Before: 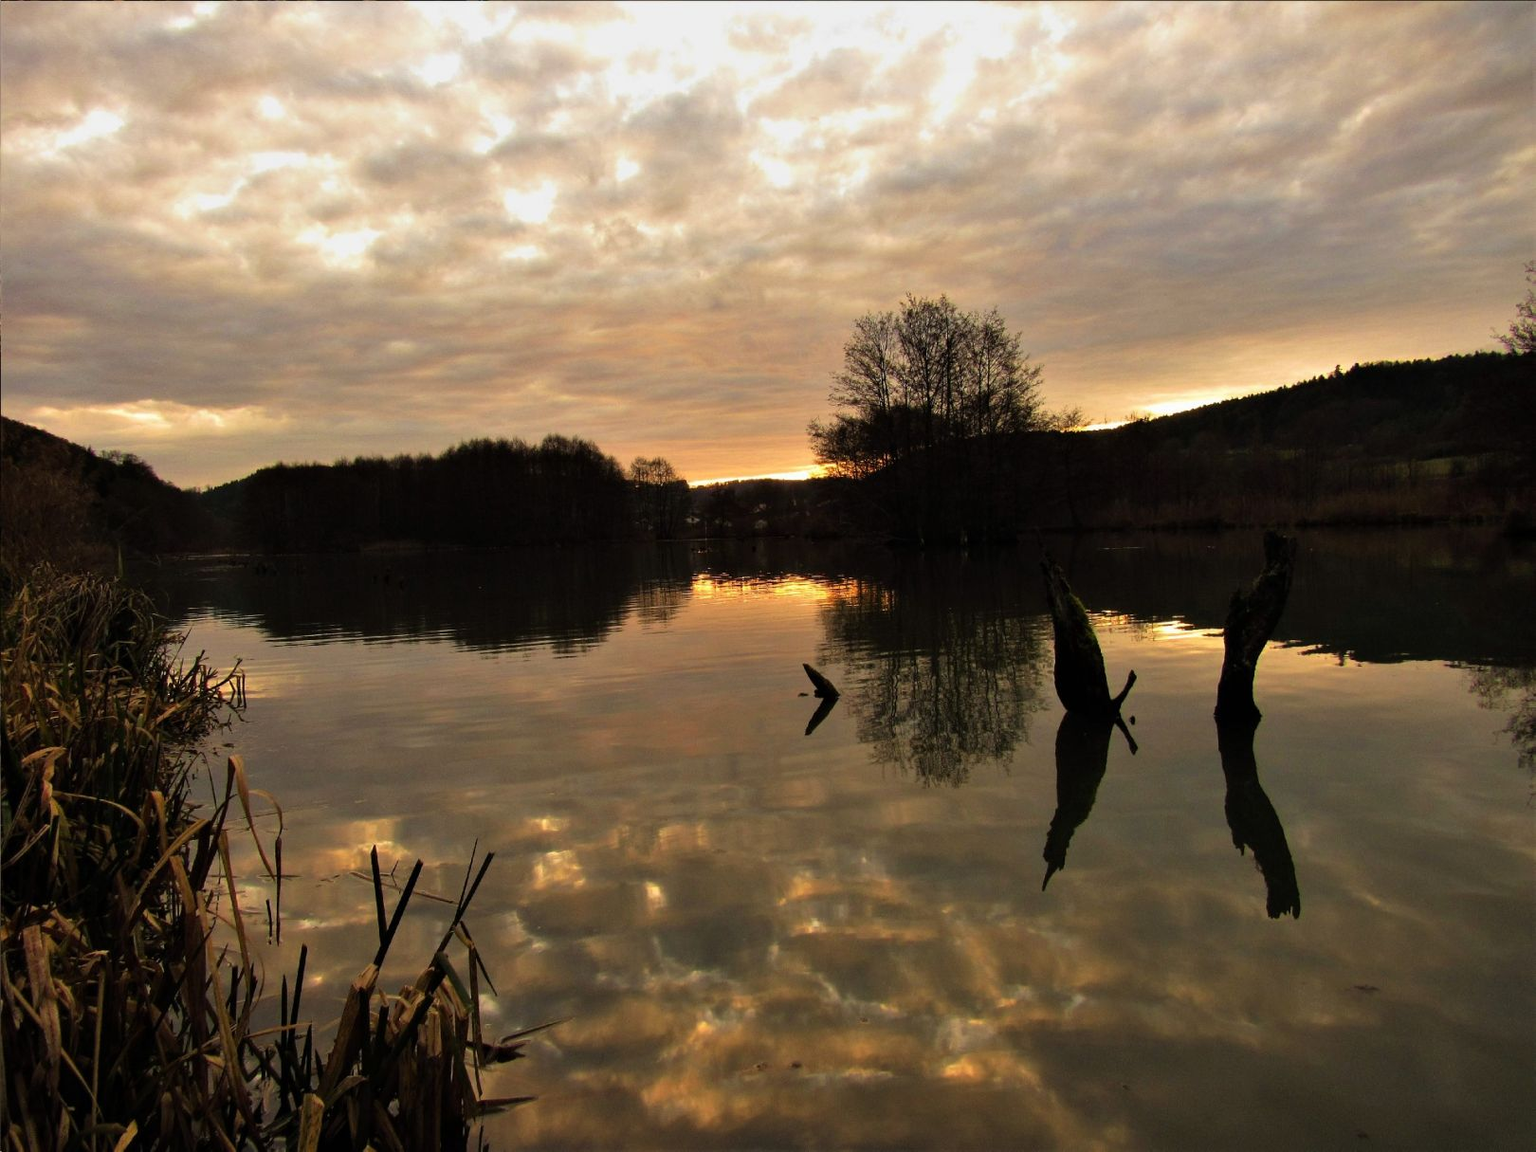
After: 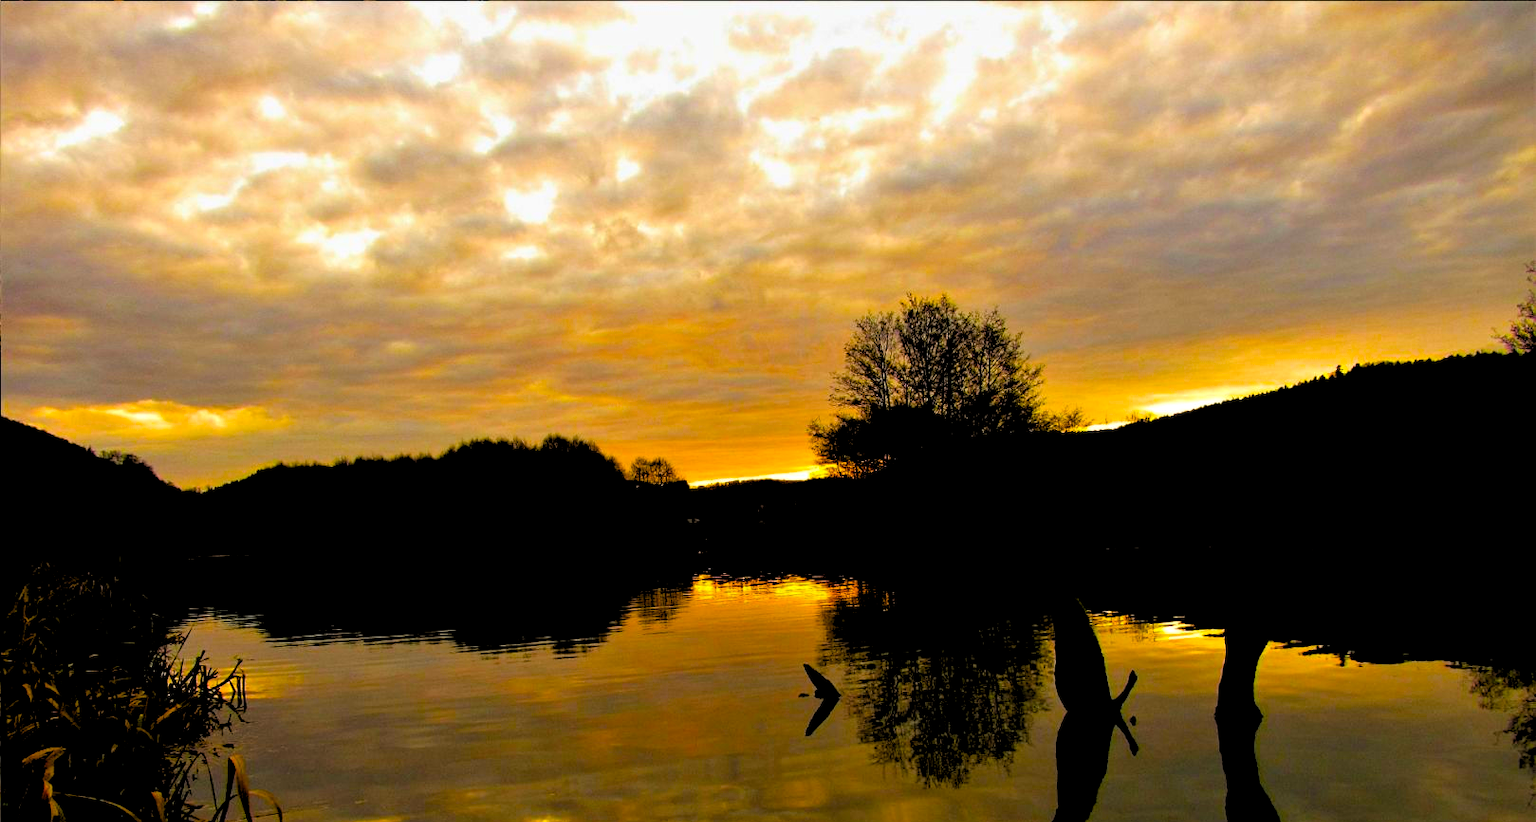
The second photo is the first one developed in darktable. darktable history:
crop: bottom 28.576%
color balance rgb: perceptual saturation grading › global saturation 100%
rgb levels: levels [[0.034, 0.472, 0.904], [0, 0.5, 1], [0, 0.5, 1]]
